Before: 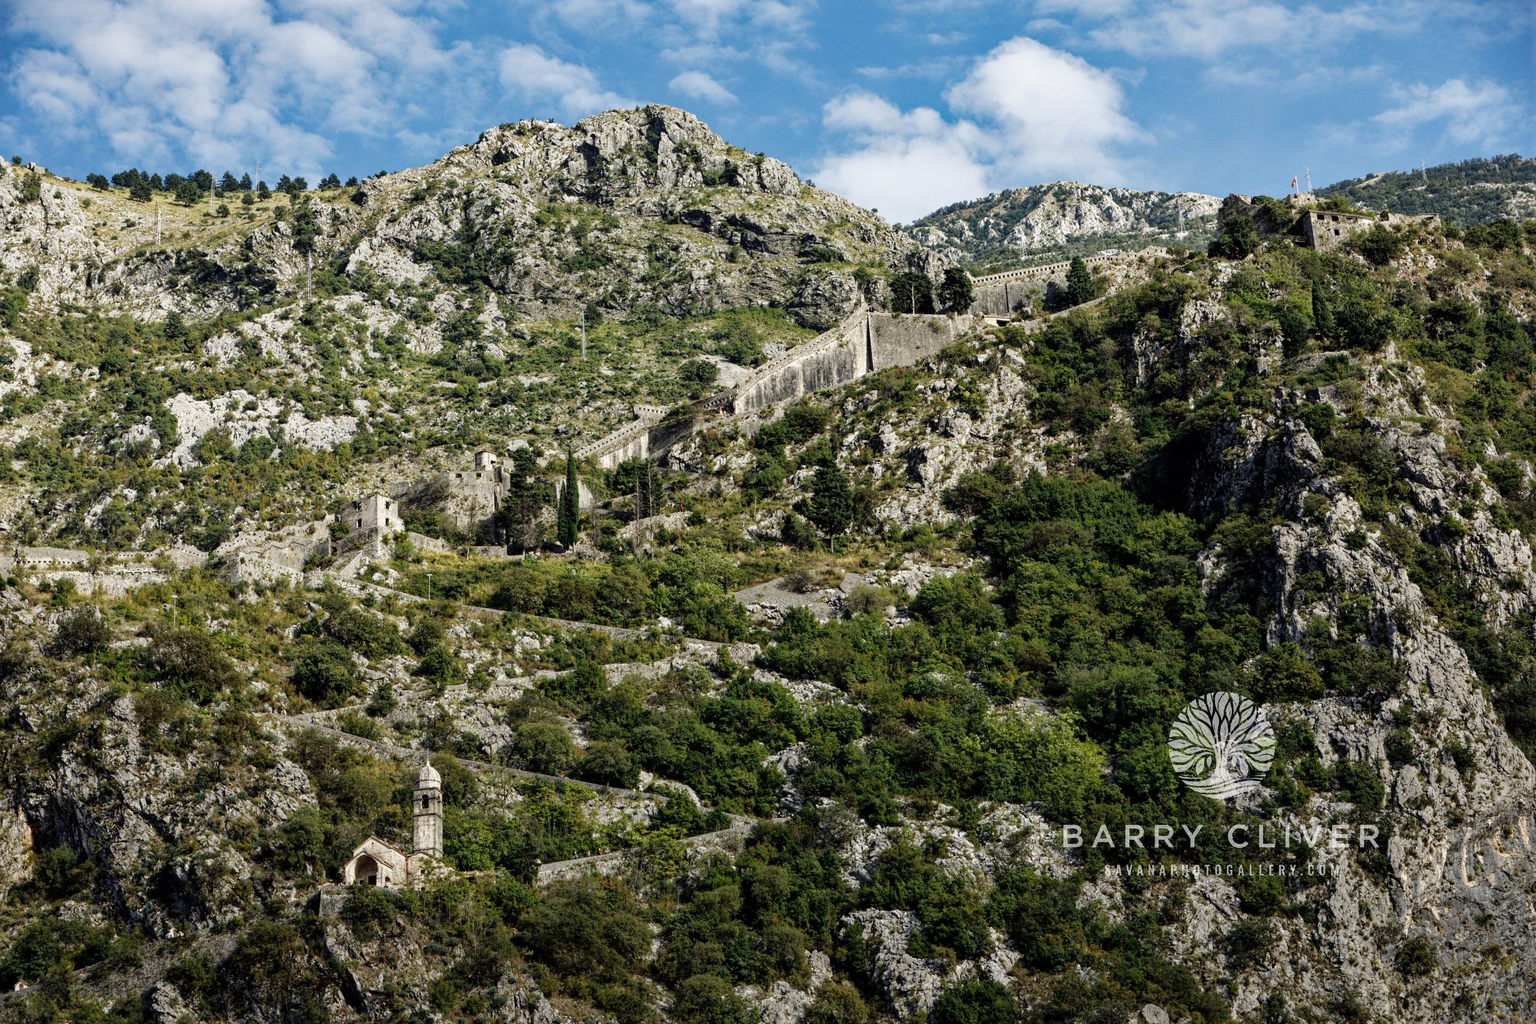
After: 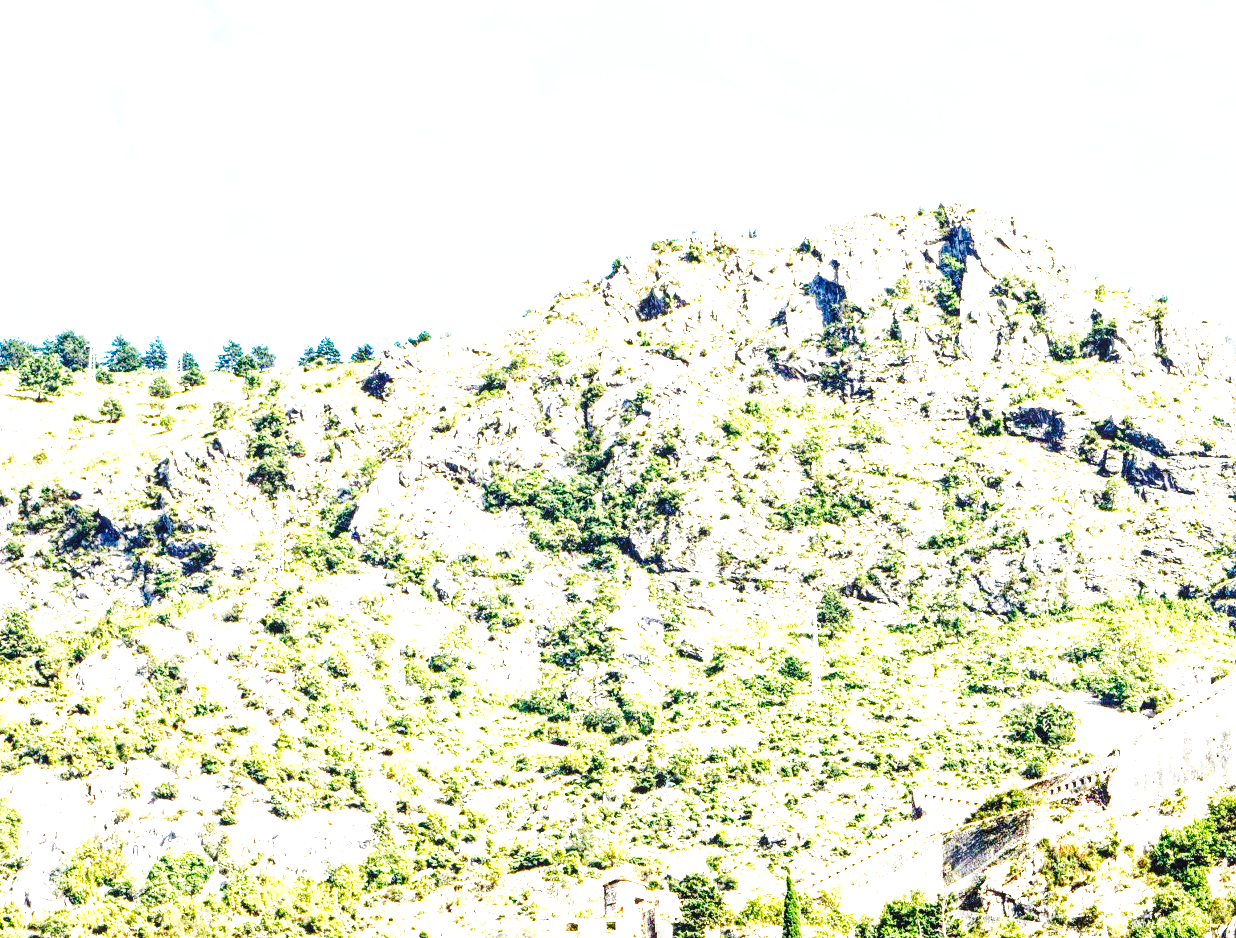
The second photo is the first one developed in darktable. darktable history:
local contrast: detail 130%
crop and rotate: left 10.803%, top 0.117%, right 47.967%, bottom 52.98%
exposure: exposure 1.988 EV, compensate exposure bias true, compensate highlight preservation false
color balance rgb: perceptual saturation grading › global saturation 20%, perceptual saturation grading › highlights -25.377%, perceptual saturation grading › shadows 25.503%, perceptual brilliance grading › global brilliance 11.85%, global vibrance 20%
base curve: curves: ch0 [(0, 0.003) (0.001, 0.002) (0.006, 0.004) (0.02, 0.022) (0.048, 0.086) (0.094, 0.234) (0.162, 0.431) (0.258, 0.629) (0.385, 0.8) (0.548, 0.918) (0.751, 0.988) (1, 1)], preserve colors none
